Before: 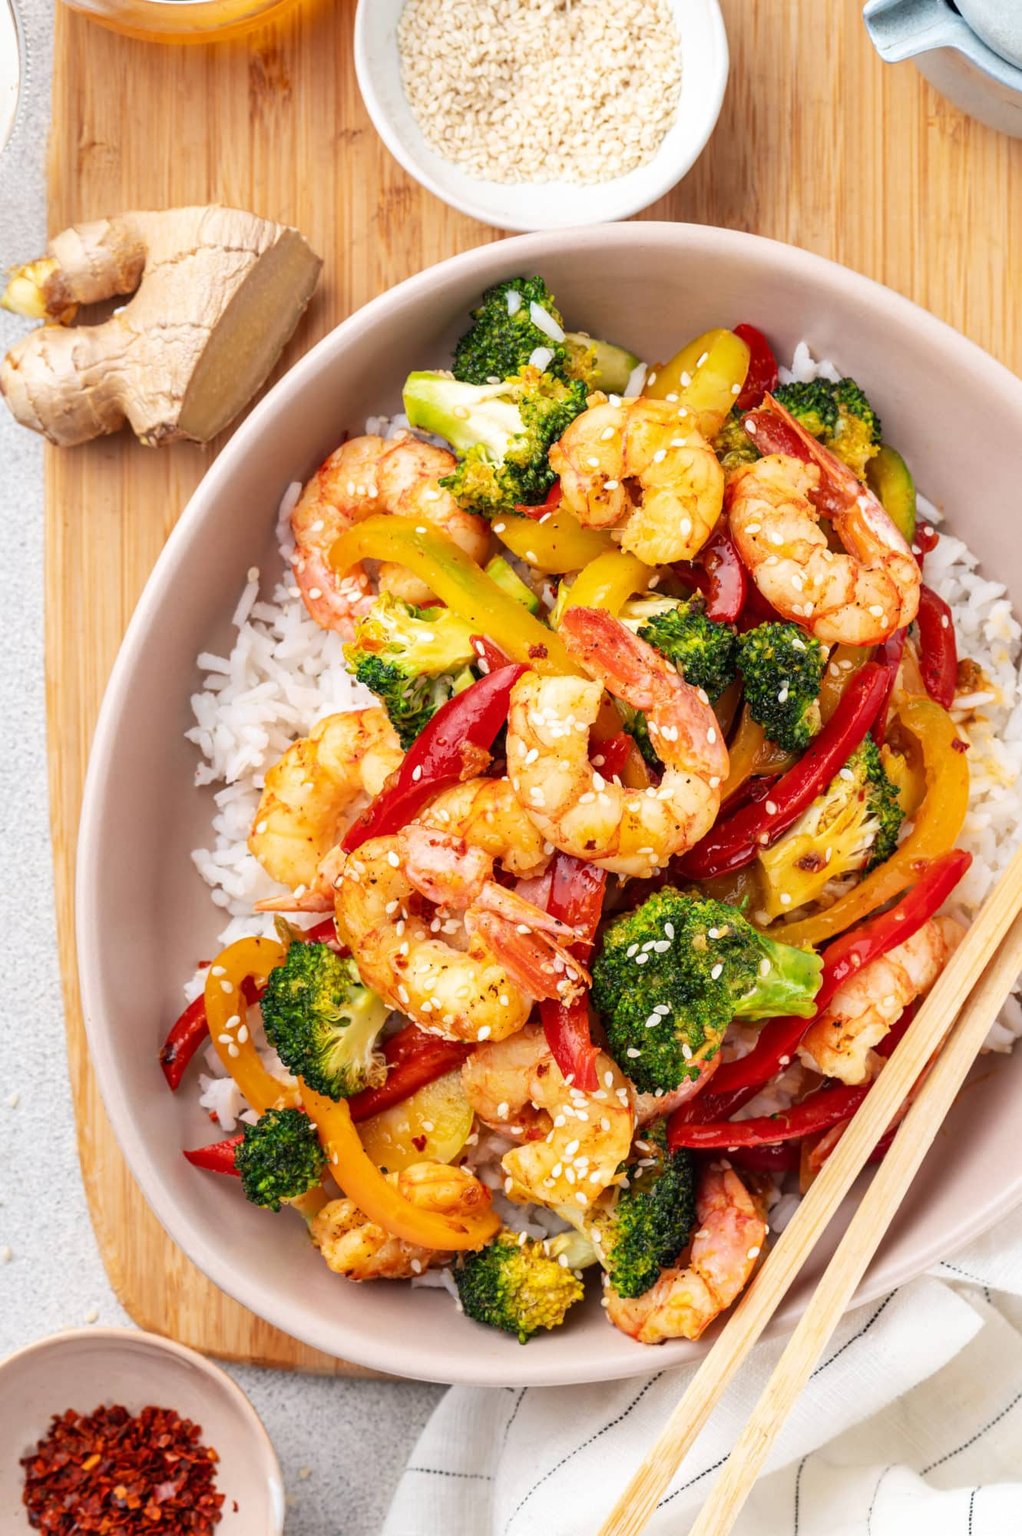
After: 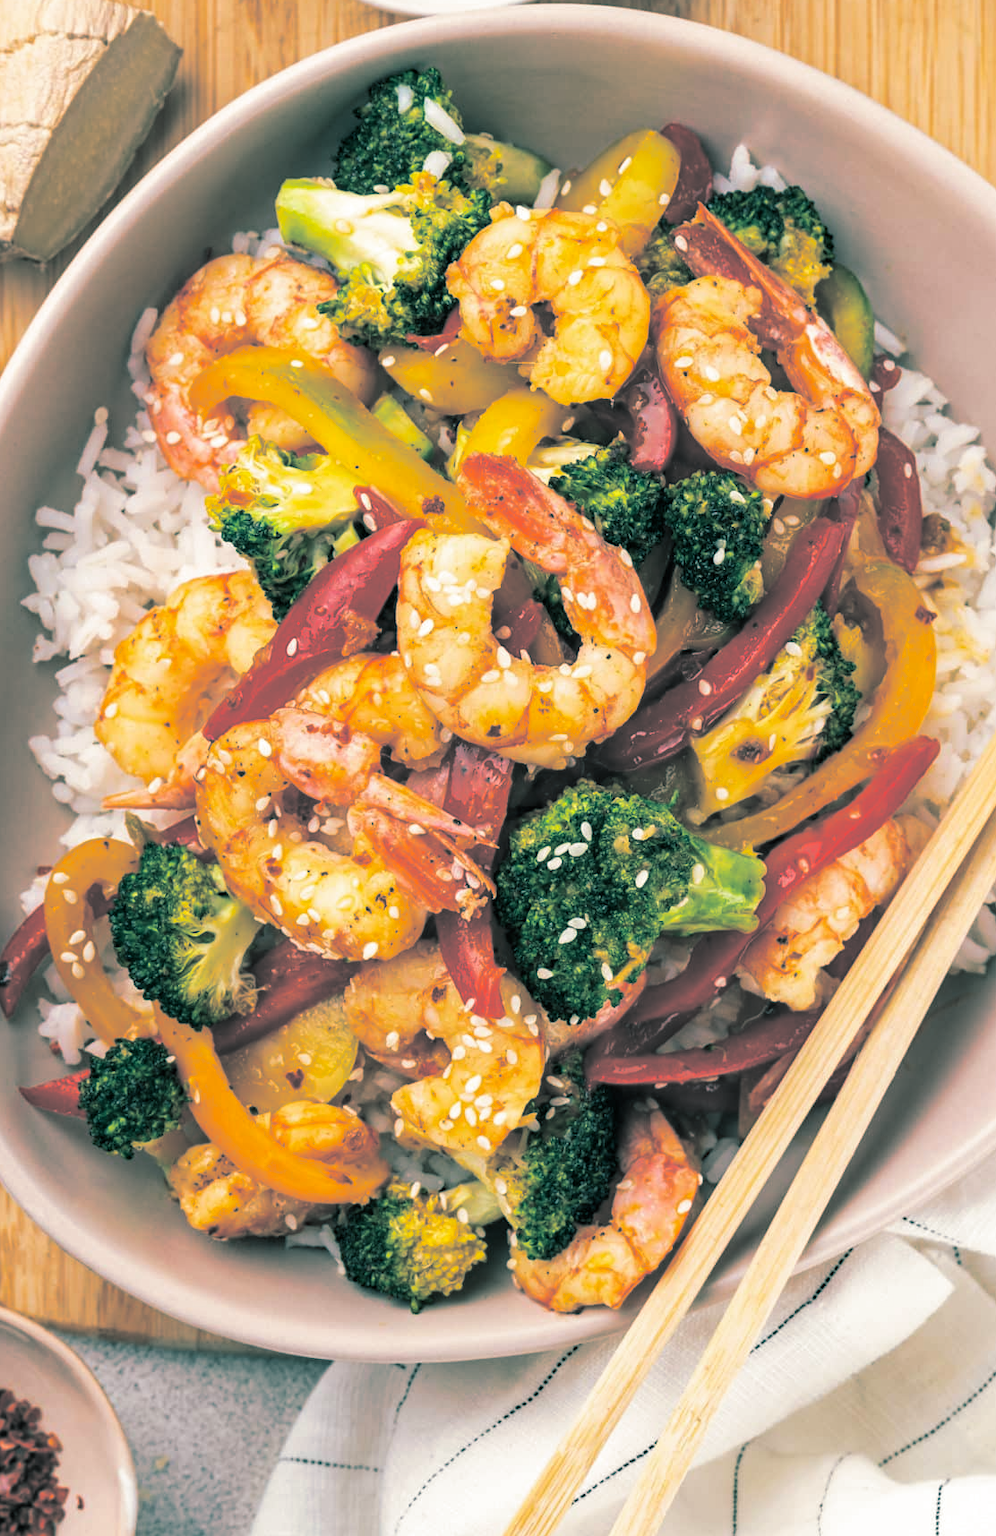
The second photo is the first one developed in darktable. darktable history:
crop: left 16.315%, top 14.246%
haze removal: compatibility mode true, adaptive false
split-toning: shadows › hue 186.43°, highlights › hue 49.29°, compress 30.29%
